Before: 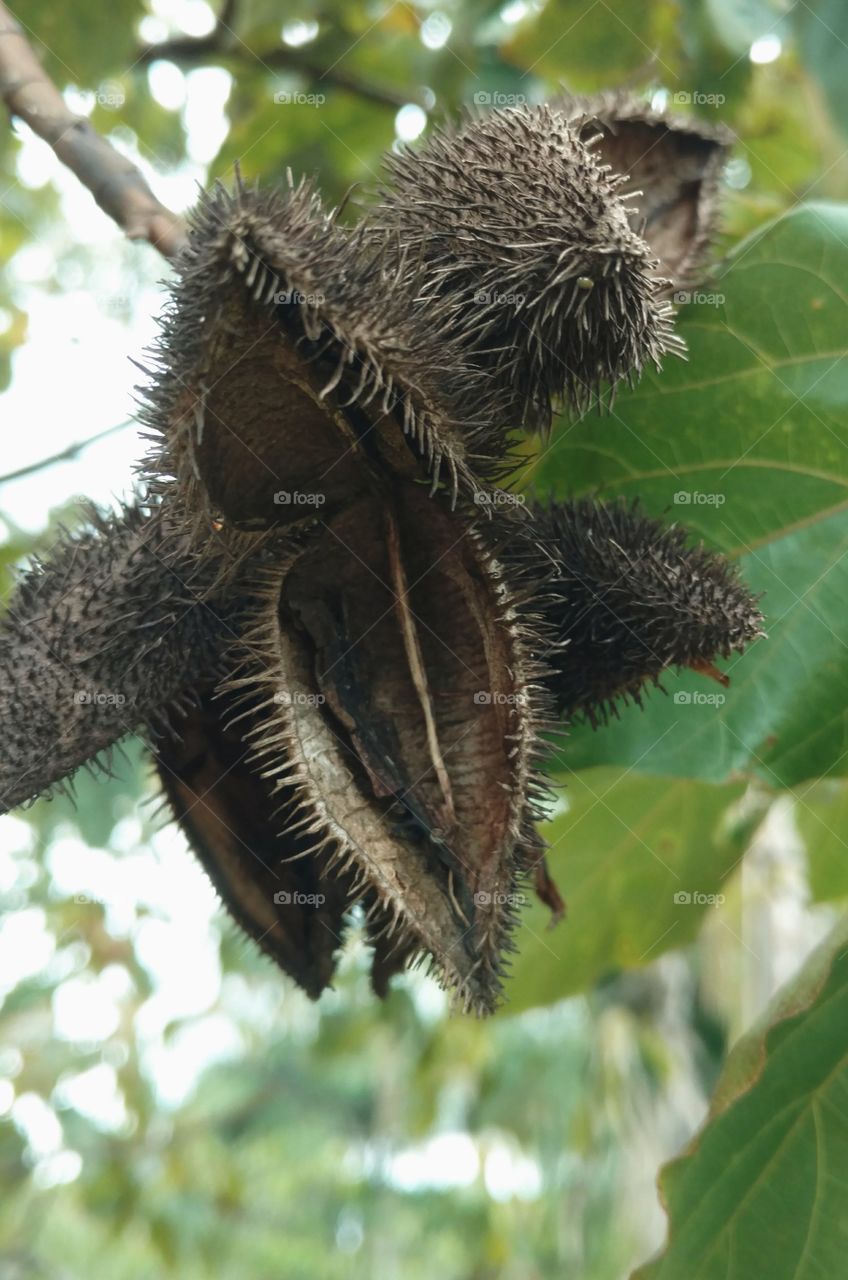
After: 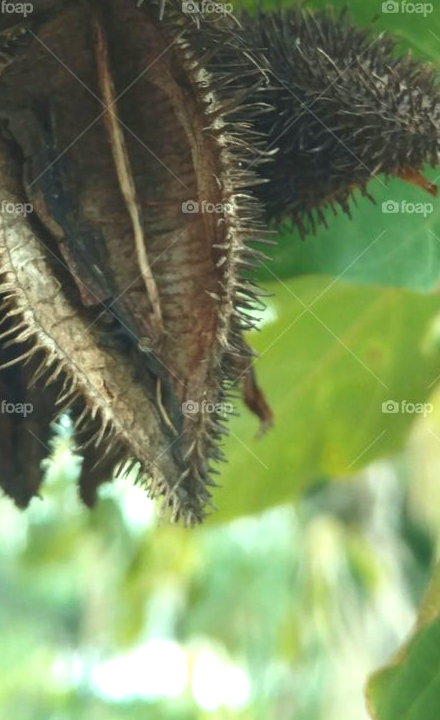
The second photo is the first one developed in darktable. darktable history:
color correction: highlights a* -4.84, highlights b* 5.06, saturation 0.961
exposure: exposure 0.602 EV, compensate highlight preservation false
tone equalizer: -8 EV -0.001 EV, -7 EV 0.002 EV, -6 EV -0.005 EV, -5 EV -0.005 EV, -4 EV -0.065 EV, -3 EV -0.217 EV, -2 EV -0.274 EV, -1 EV 0.085 EV, +0 EV 0.278 EV
contrast brightness saturation: contrast -0.098, brightness 0.044, saturation 0.075
crop: left 34.476%, top 38.362%, right 13.596%, bottom 5.338%
